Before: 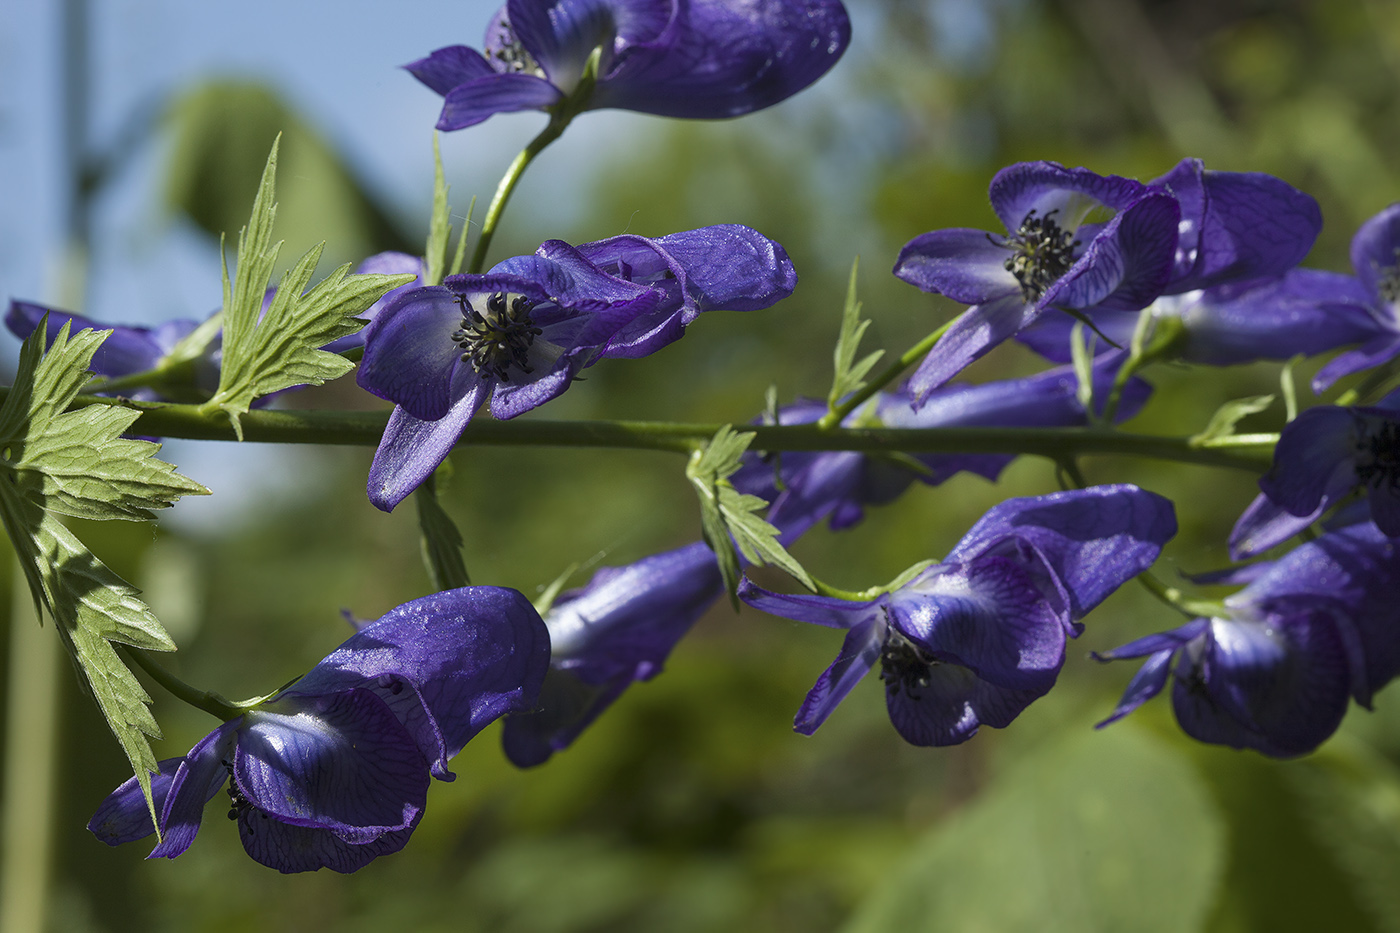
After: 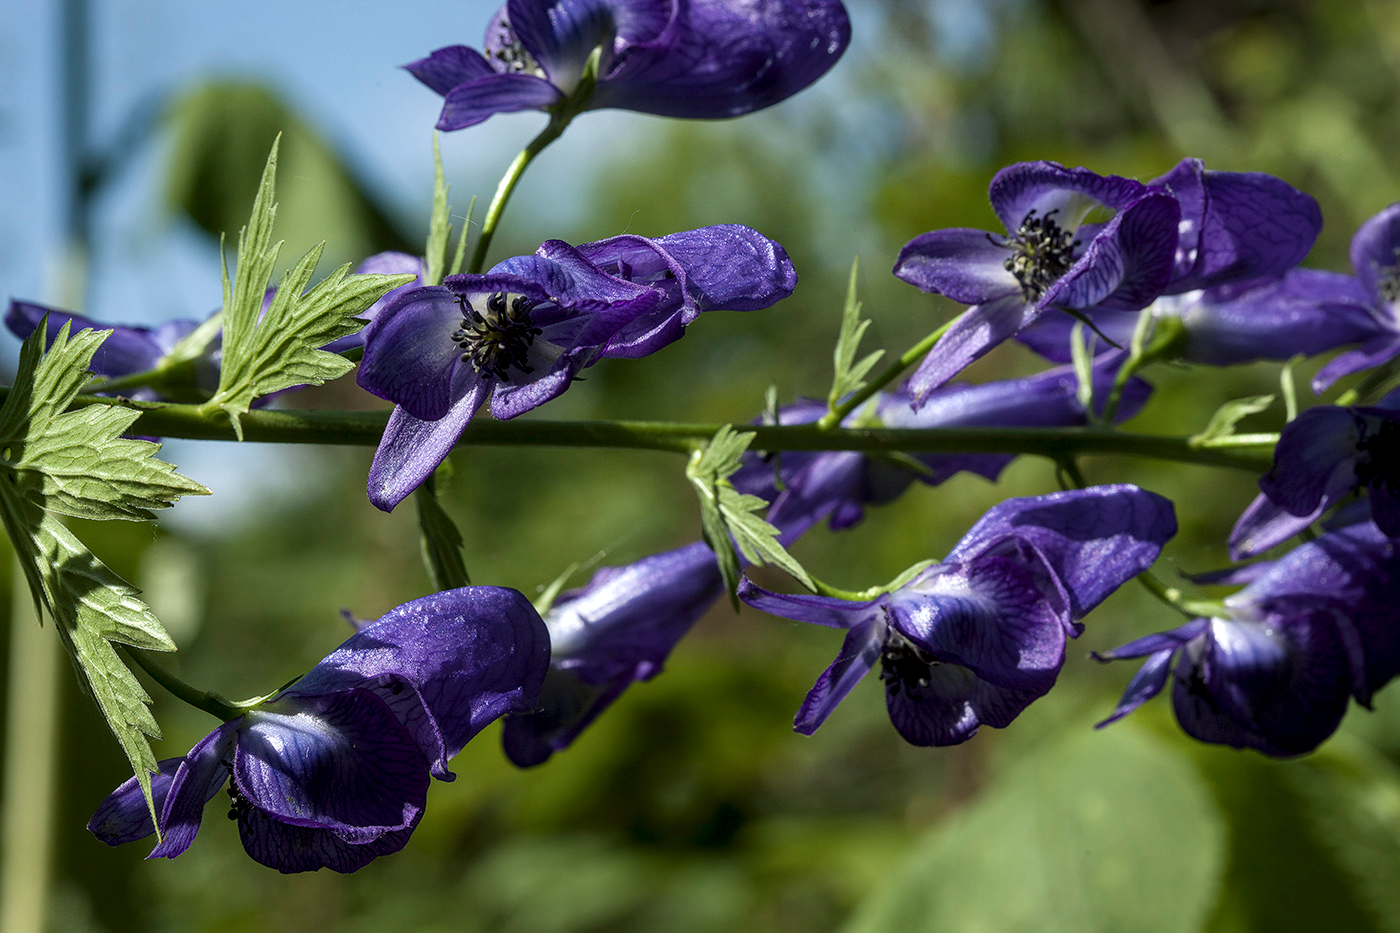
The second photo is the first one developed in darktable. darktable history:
local contrast: highlights 60%, shadows 59%, detail 160%
contrast equalizer: octaves 7, y [[0.6 ×6], [0.55 ×6], [0 ×6], [0 ×6], [0 ×6]], mix -0.309
